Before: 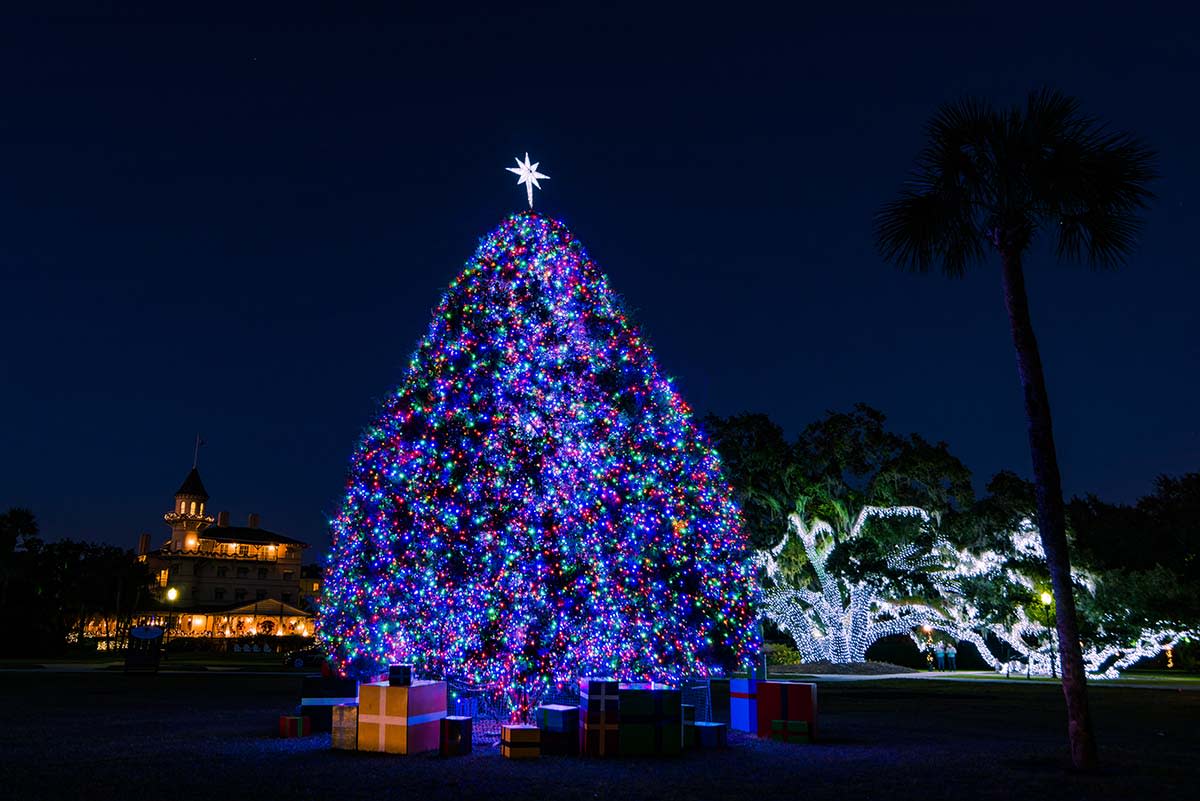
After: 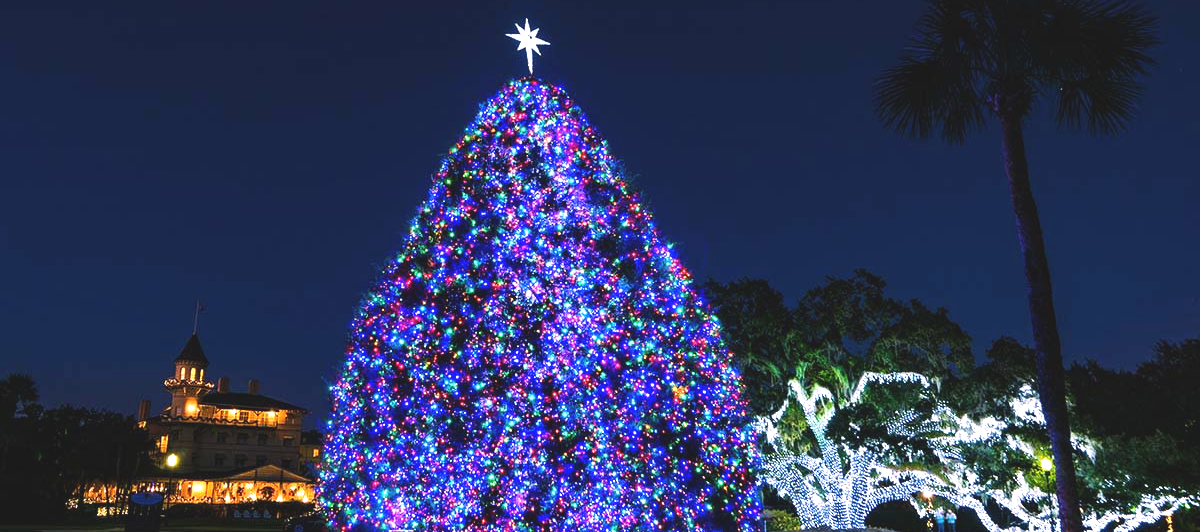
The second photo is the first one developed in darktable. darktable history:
crop: top 16.761%, bottom 16.73%
exposure: black level correction -0.005, exposure 1 EV, compensate highlight preservation false
